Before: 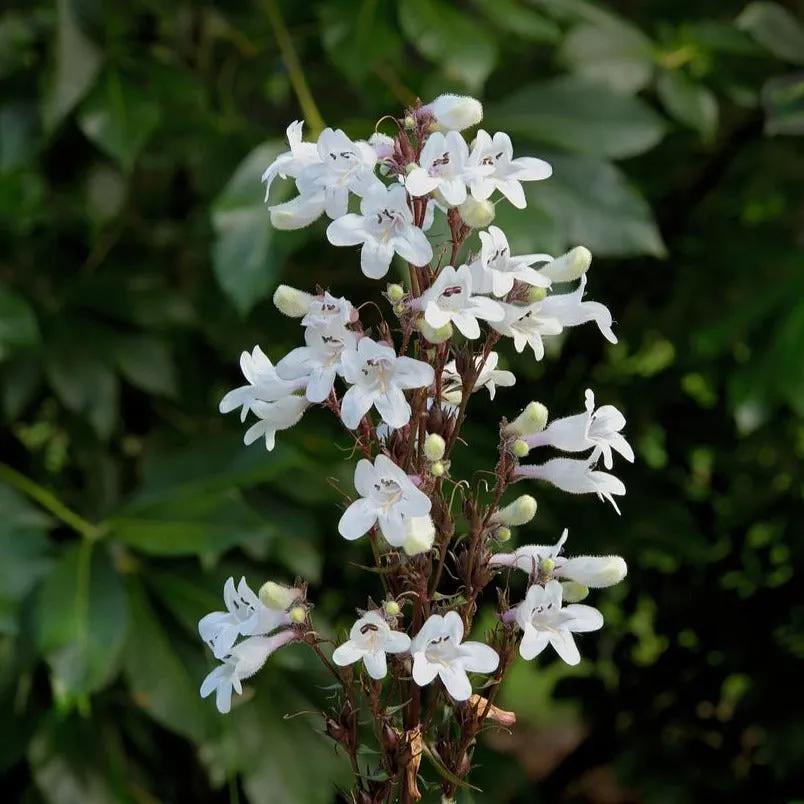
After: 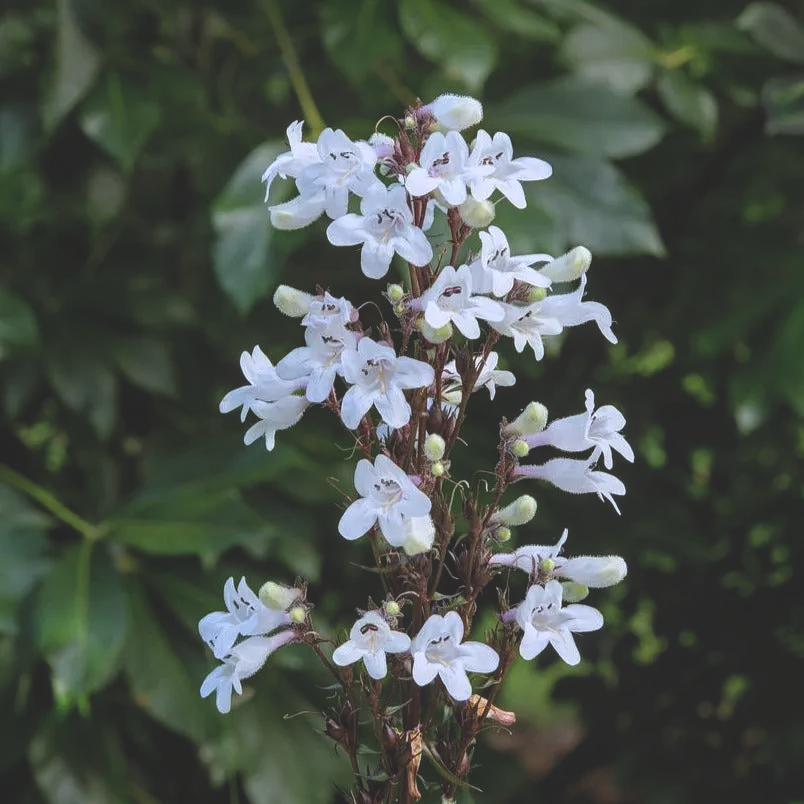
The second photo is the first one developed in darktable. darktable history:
local contrast: on, module defaults
white balance: red 0.967, blue 1.119, emerald 0.756
exposure: black level correction -0.025, exposure -0.117 EV, compensate highlight preservation false
